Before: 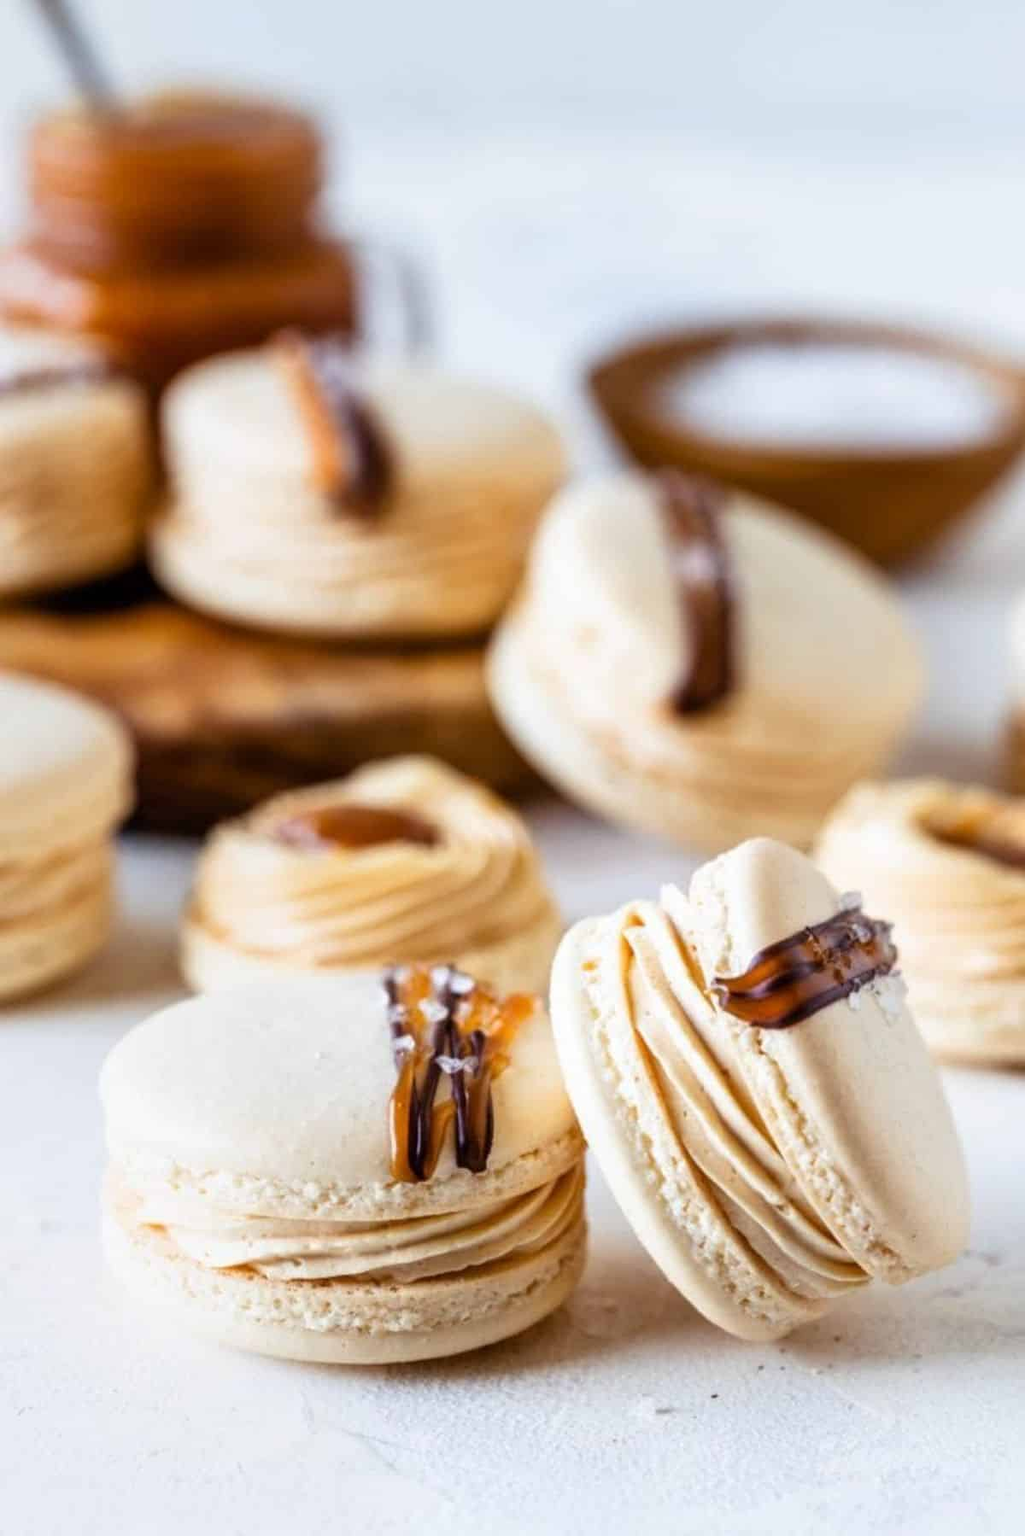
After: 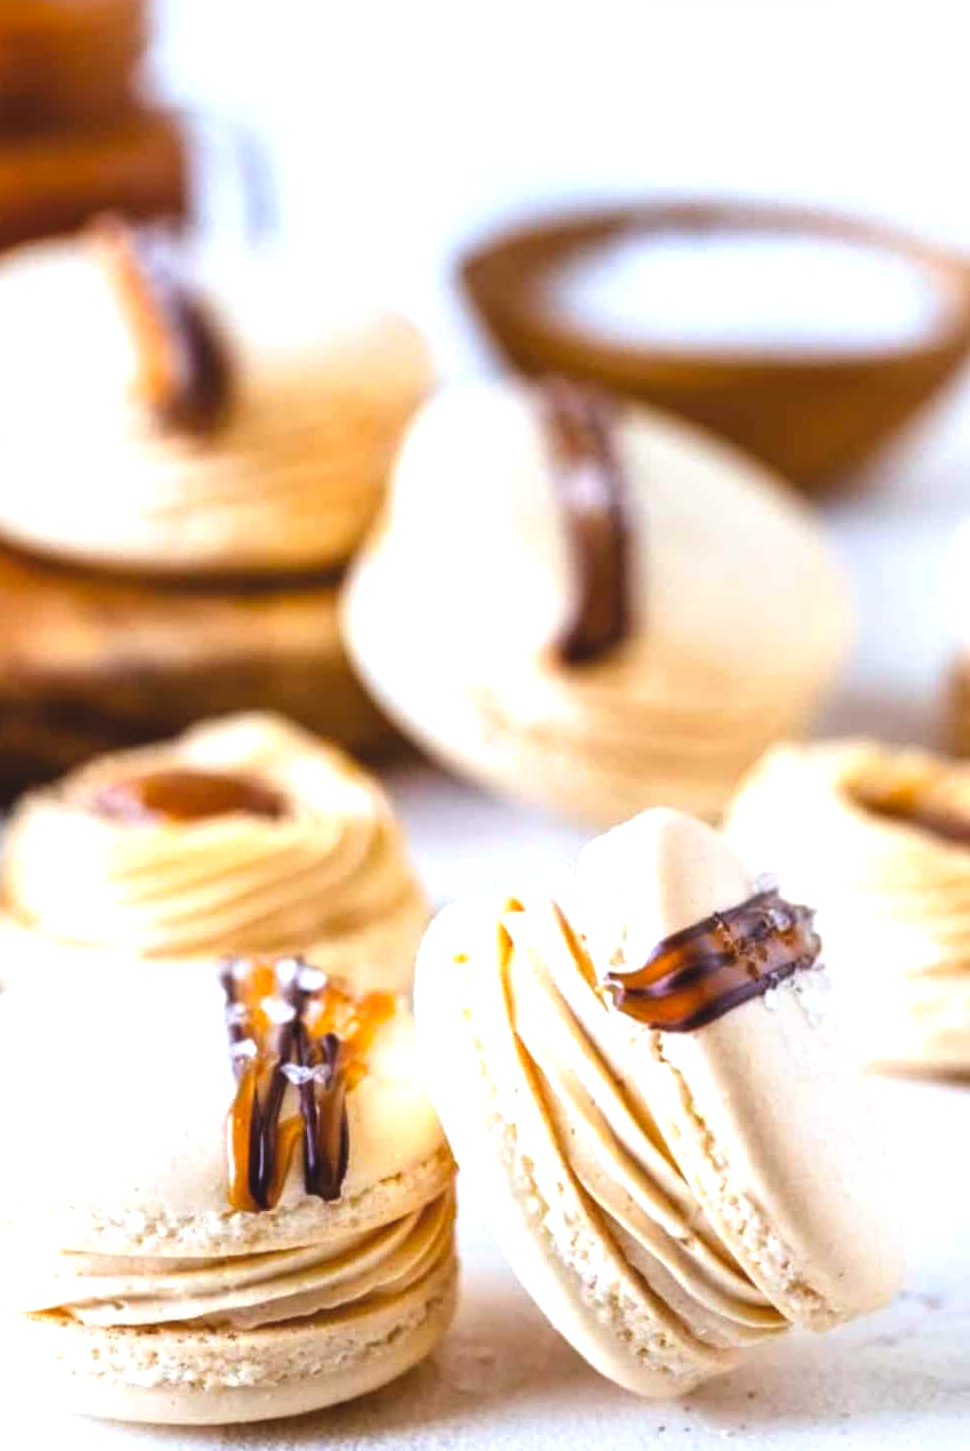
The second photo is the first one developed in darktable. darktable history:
exposure: black level correction -0.005, exposure 0.614 EV, compensate highlight preservation false
tone equalizer: on, module defaults
color calibration: output colorfulness [0, 0.315, 0, 0], illuminant as shot in camera, x 0.358, y 0.373, temperature 4628.91 K
crop: left 19.166%, top 9.633%, right 0%, bottom 9.672%
